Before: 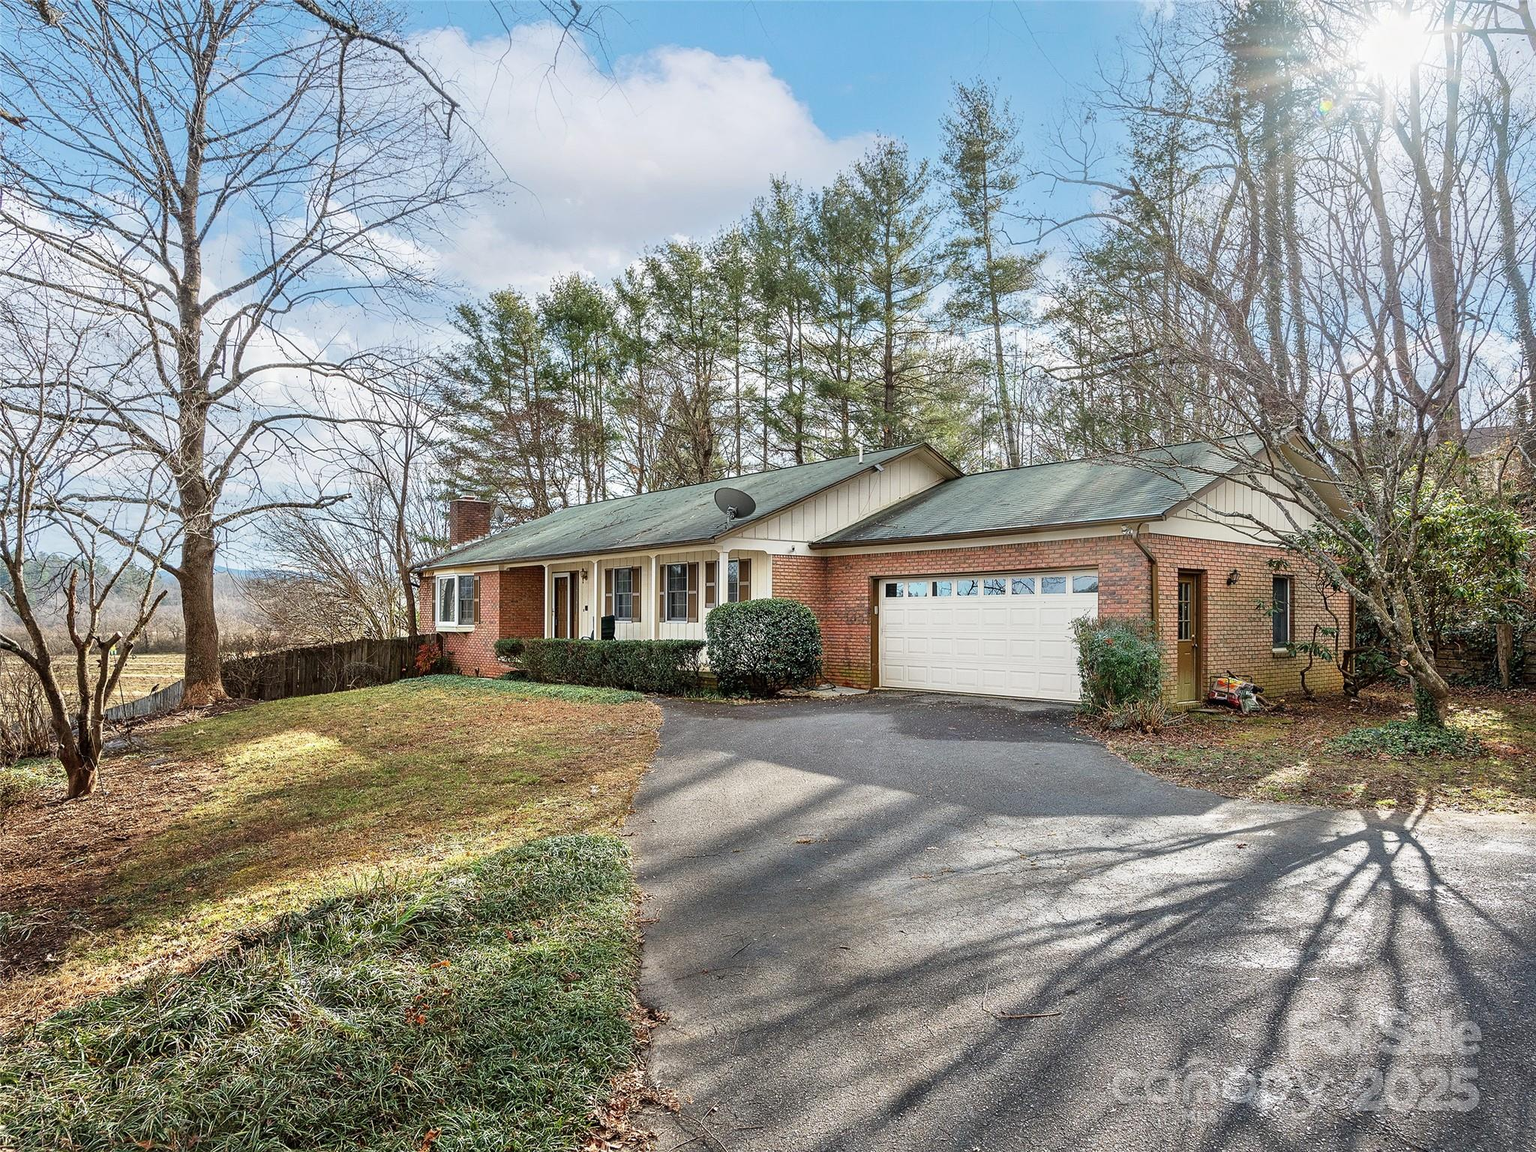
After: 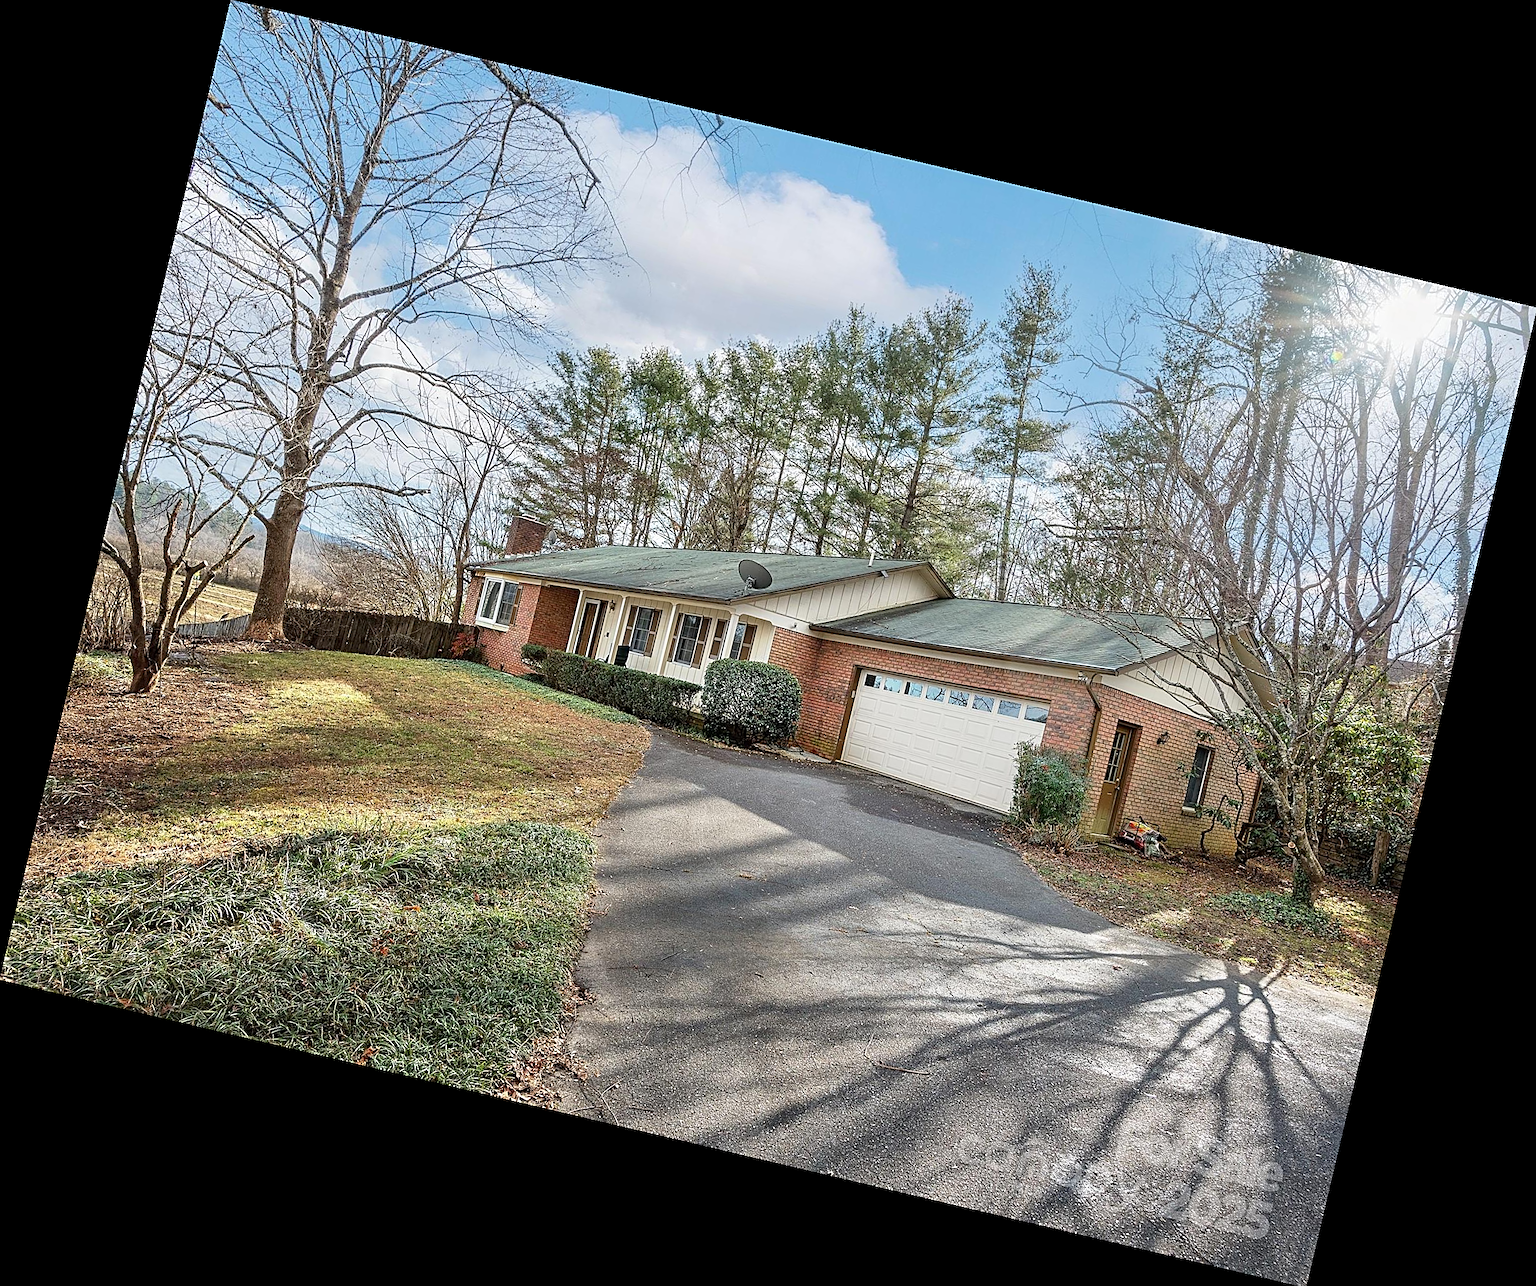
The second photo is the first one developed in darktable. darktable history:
rotate and perspective: rotation 13.27°, automatic cropping off
sharpen: on, module defaults
